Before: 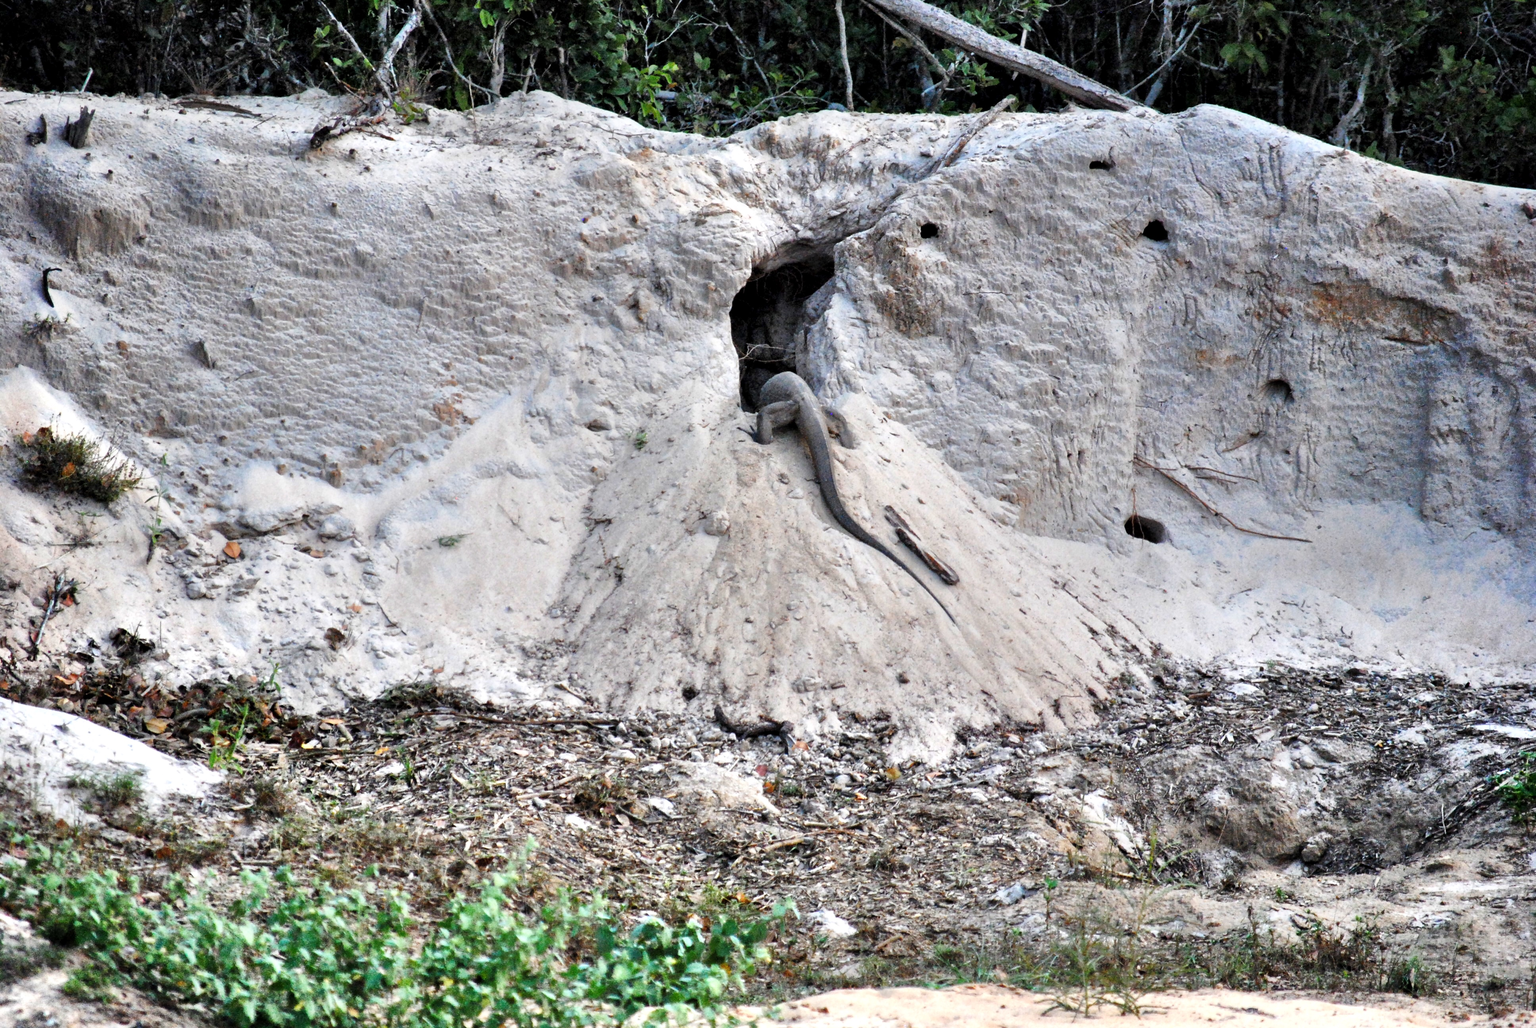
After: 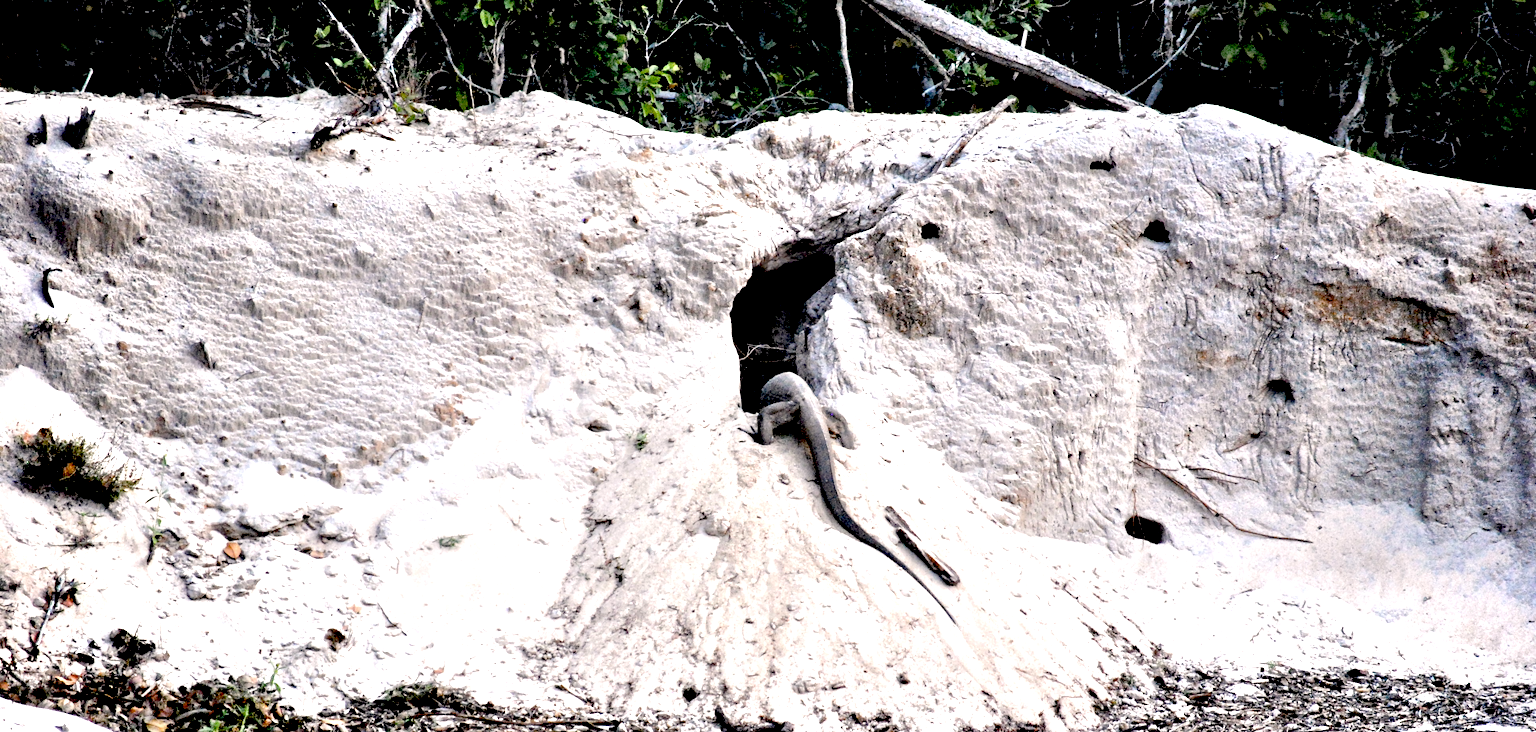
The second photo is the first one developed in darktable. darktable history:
crop: right 0.001%, bottom 28.765%
color correction: highlights a* 5.54, highlights b* 5.2, saturation 0.666
exposure: black level correction 0.035, exposure 0.907 EV, compensate exposure bias true, compensate highlight preservation false
